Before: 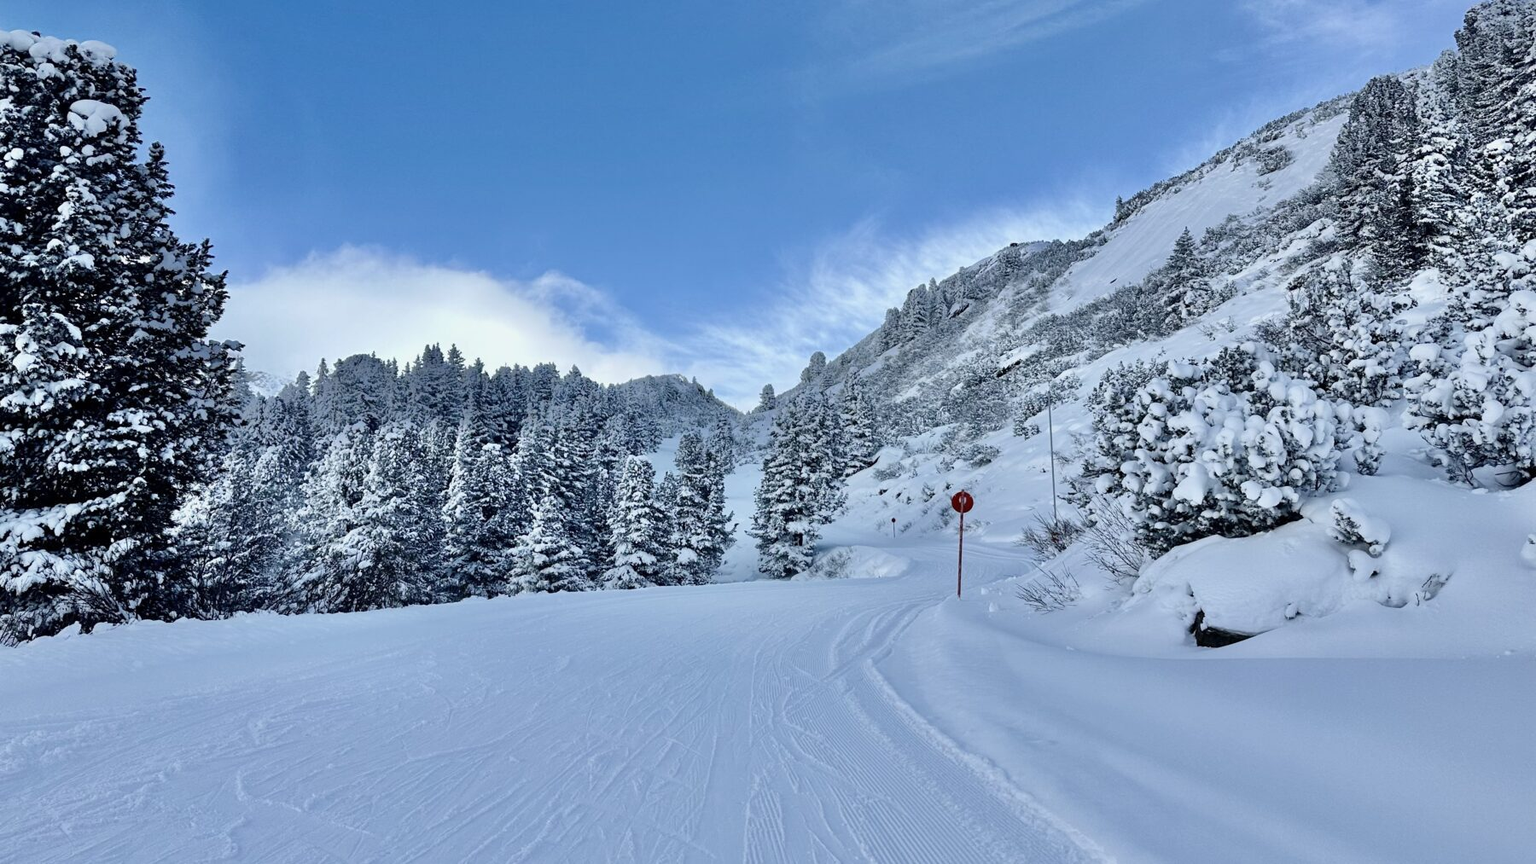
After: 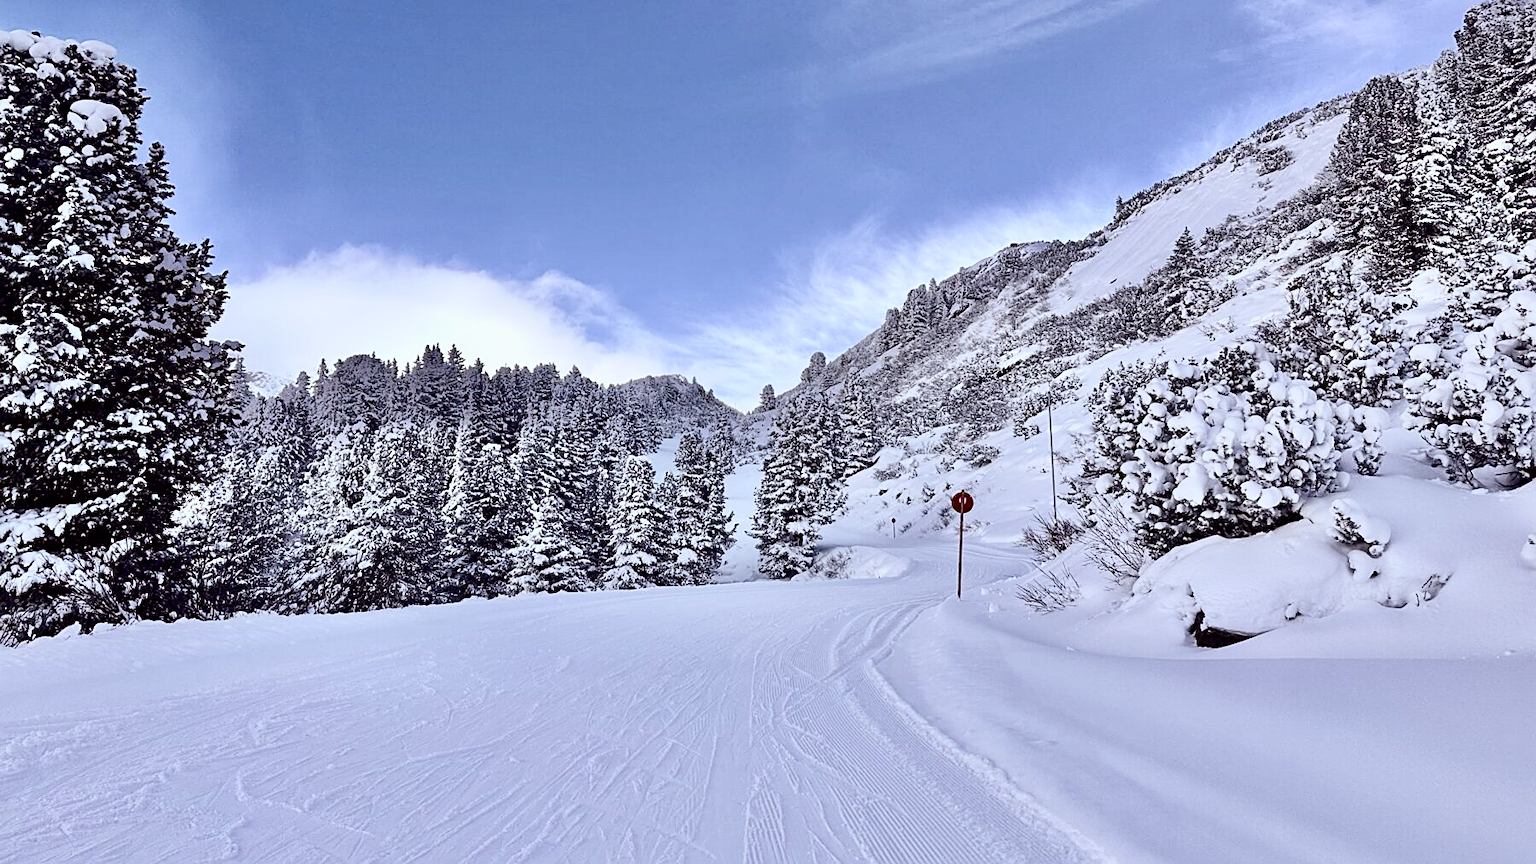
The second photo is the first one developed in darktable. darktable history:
contrast brightness saturation: contrast 0.28
rgb levels: mode RGB, independent channels, levels [[0, 0.474, 1], [0, 0.5, 1], [0, 0.5, 1]]
sharpen: on, module defaults
